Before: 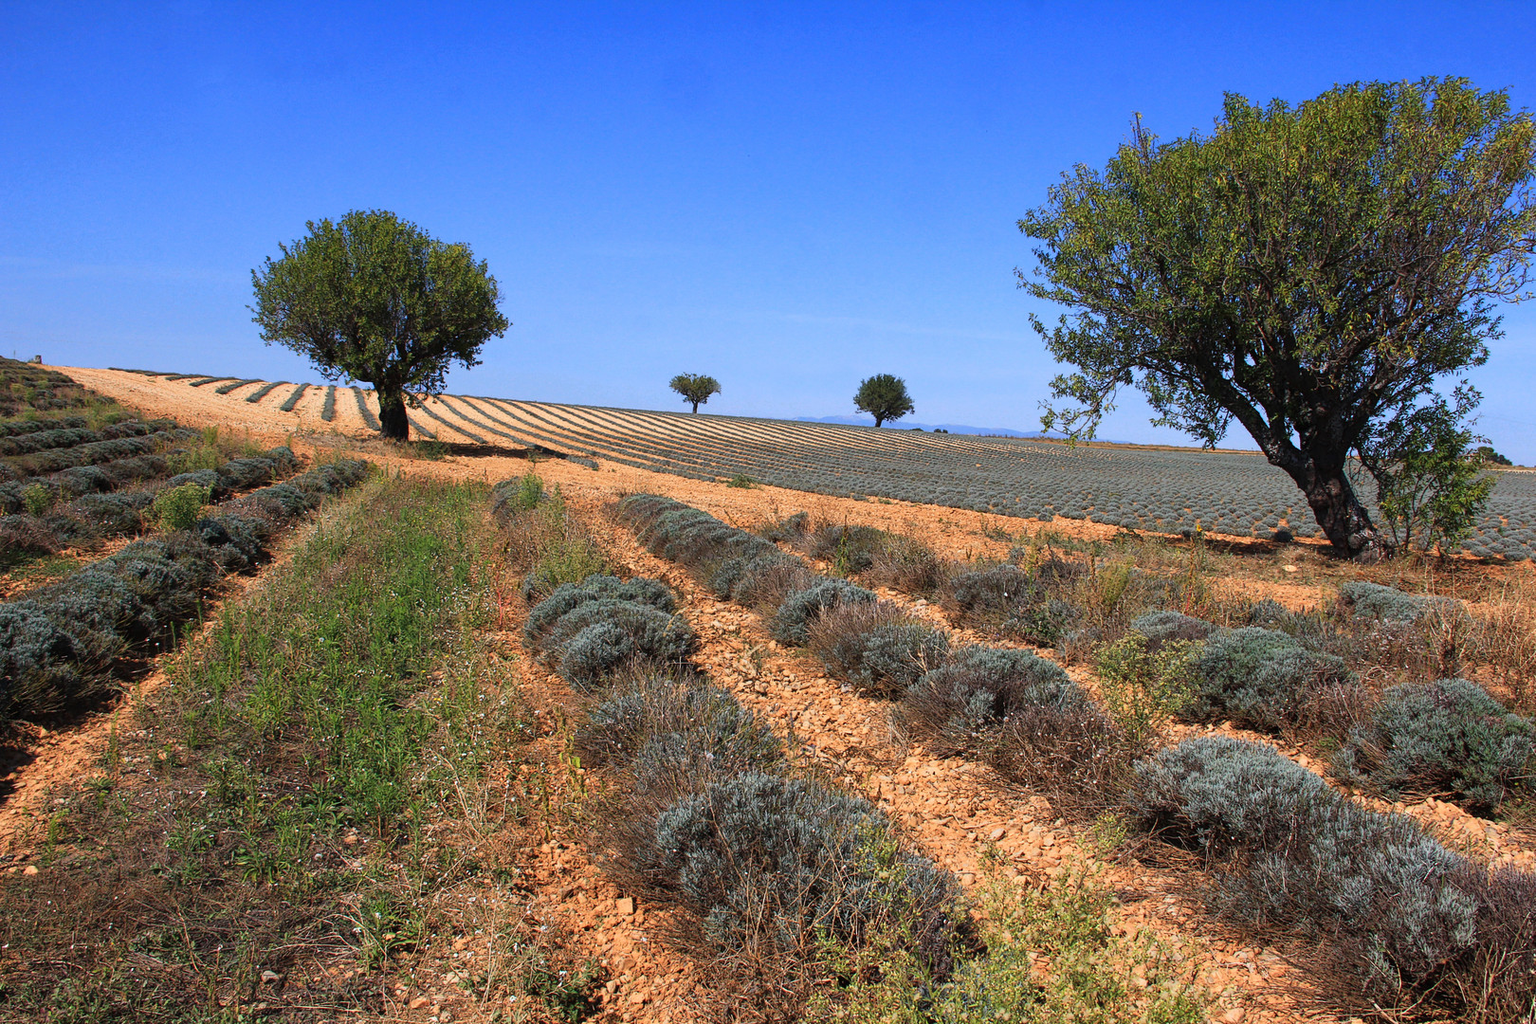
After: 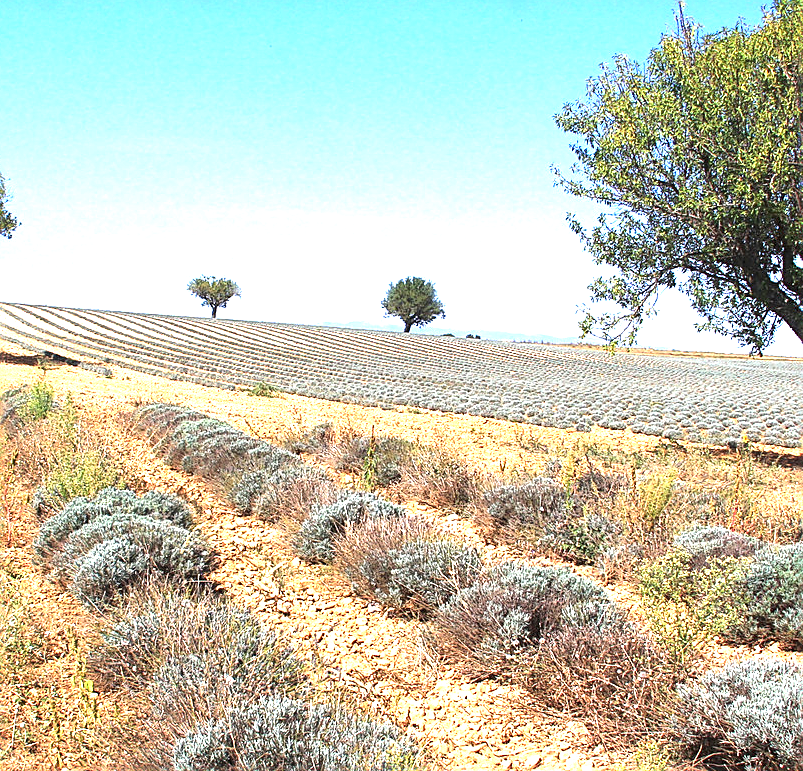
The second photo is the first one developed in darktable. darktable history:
exposure: black level correction 0, exposure 1.625 EV, compensate exposure bias true, compensate highlight preservation false
sharpen: on, module defaults
crop: left 32.075%, top 10.976%, right 18.355%, bottom 17.596%
